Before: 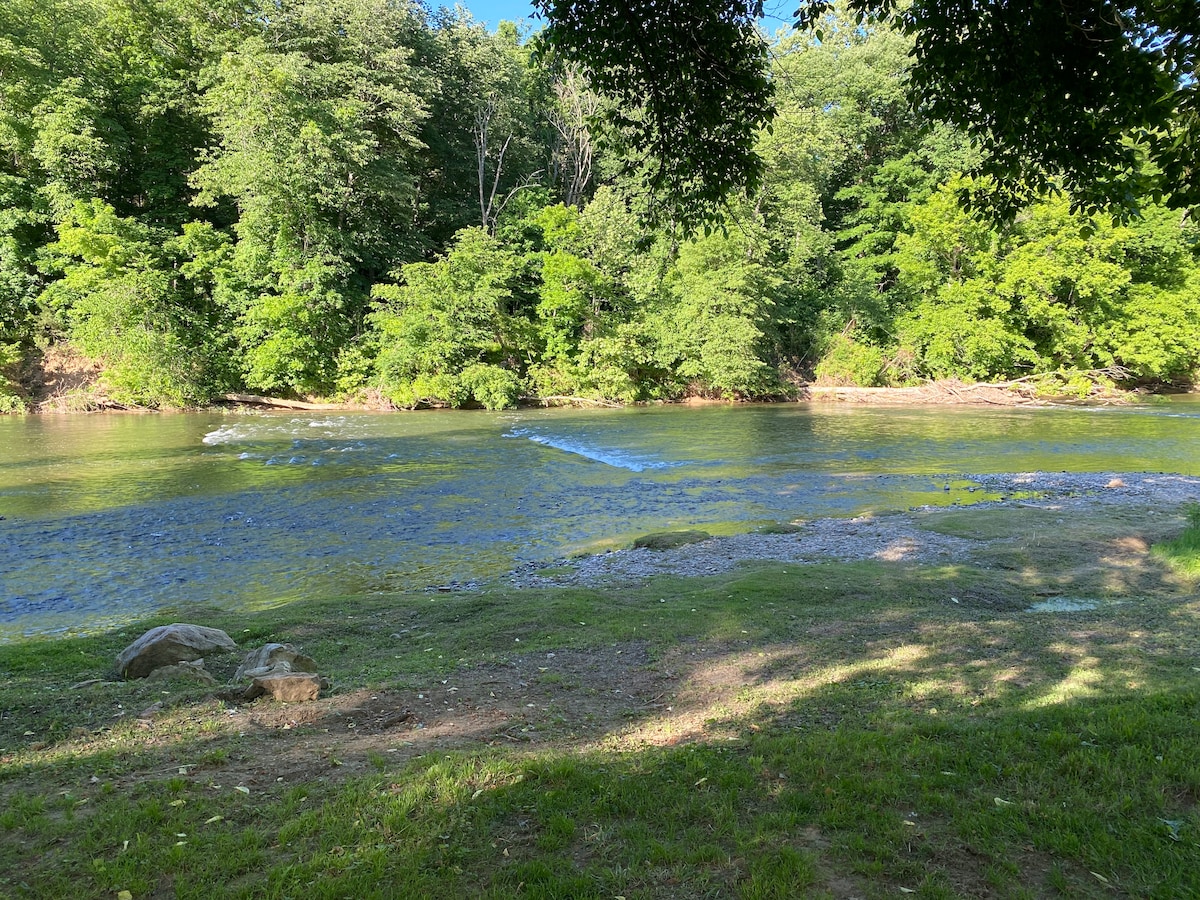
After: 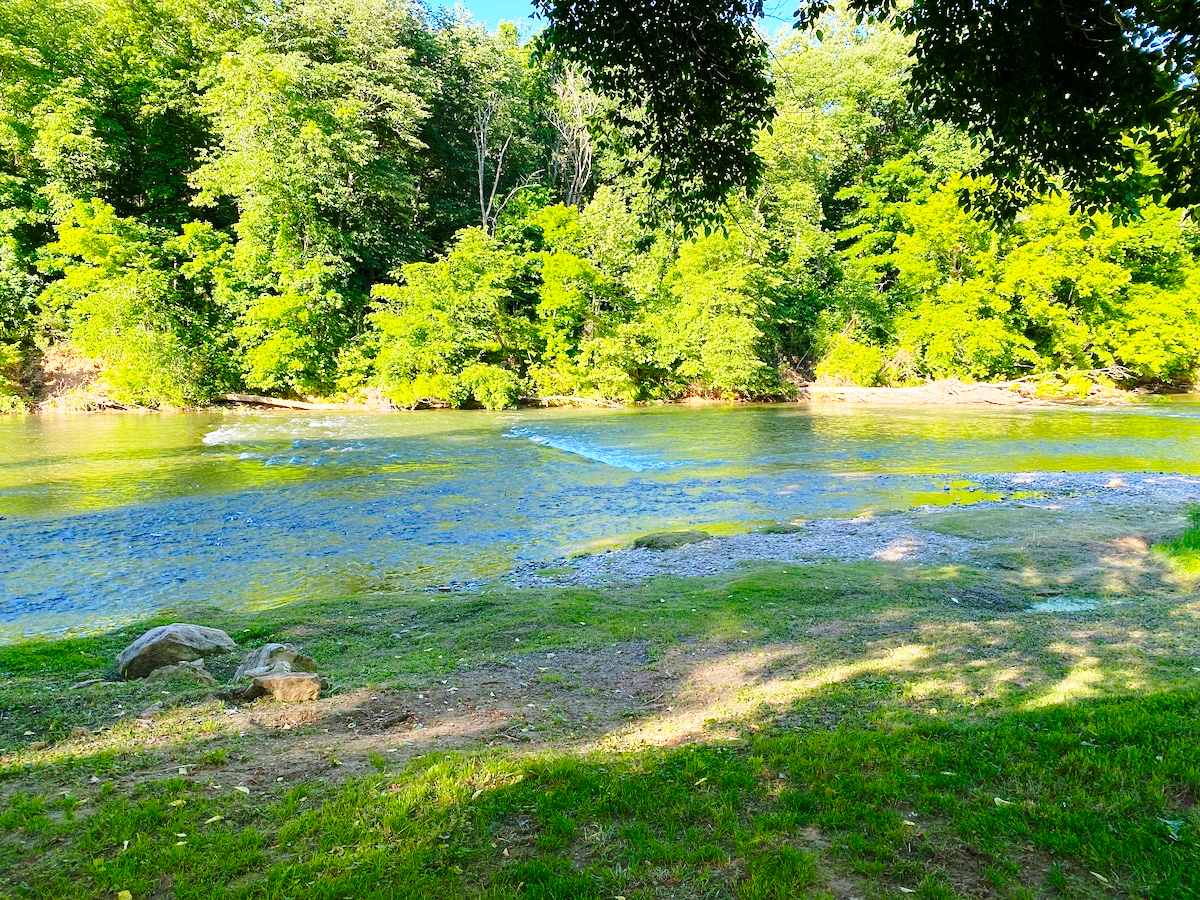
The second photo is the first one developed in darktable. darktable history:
color balance rgb: perceptual saturation grading › global saturation 30%, global vibrance 20%
base curve: curves: ch0 [(0, 0) (0.028, 0.03) (0.121, 0.232) (0.46, 0.748) (0.859, 0.968) (1, 1)], preserve colors none
